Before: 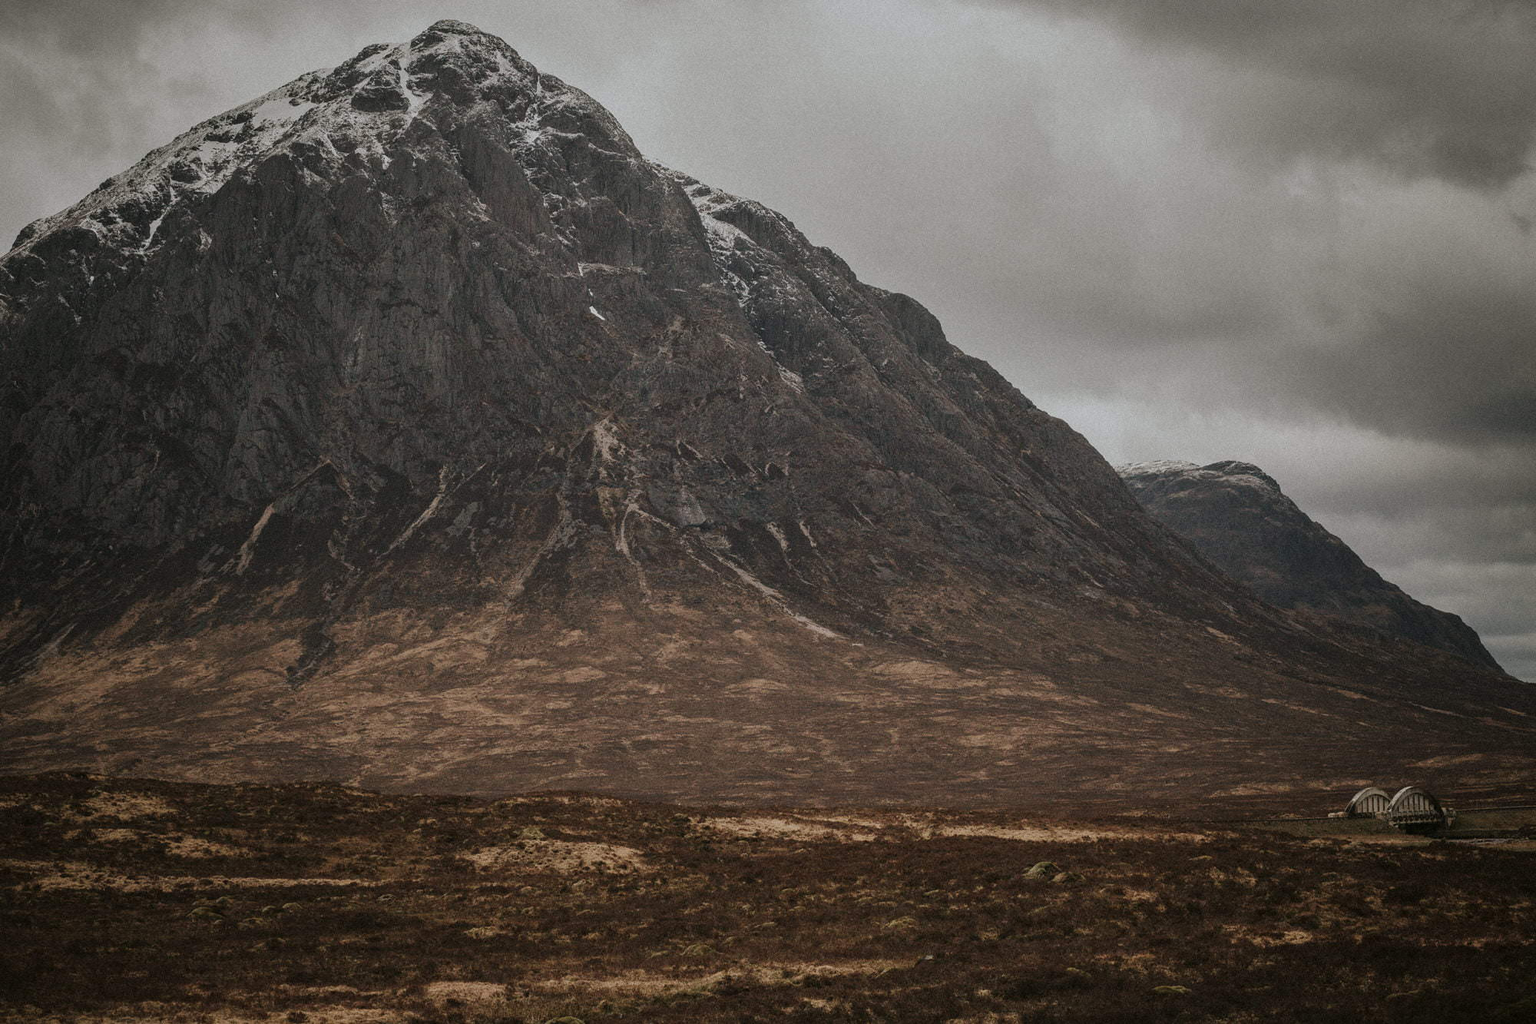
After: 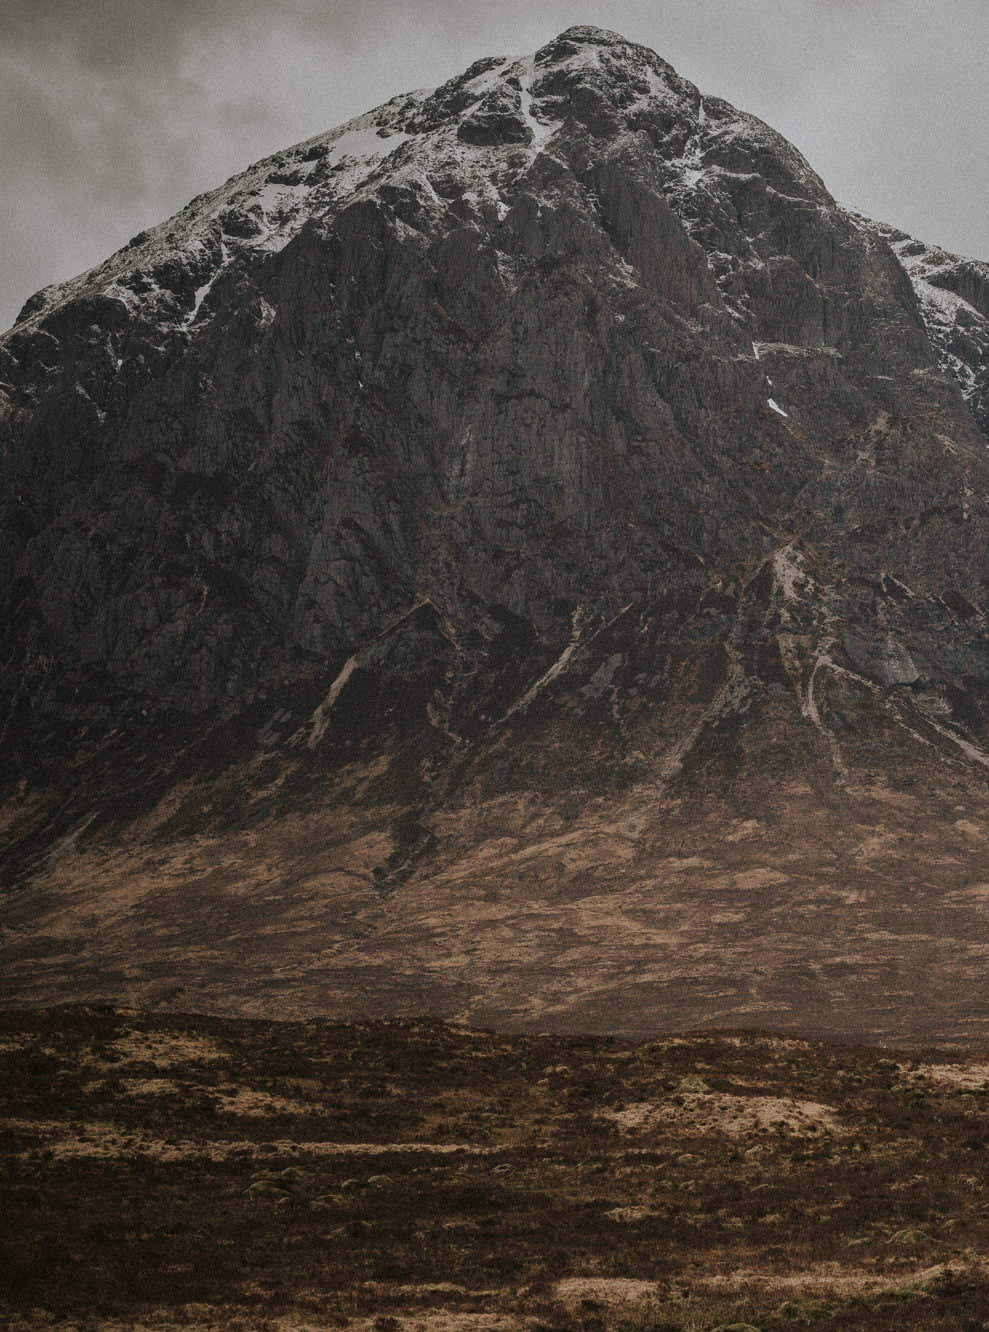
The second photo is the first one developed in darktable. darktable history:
contrast brightness saturation: contrast 0.007, saturation -0.055
crop and rotate: left 0.04%, top 0%, right 50.474%
